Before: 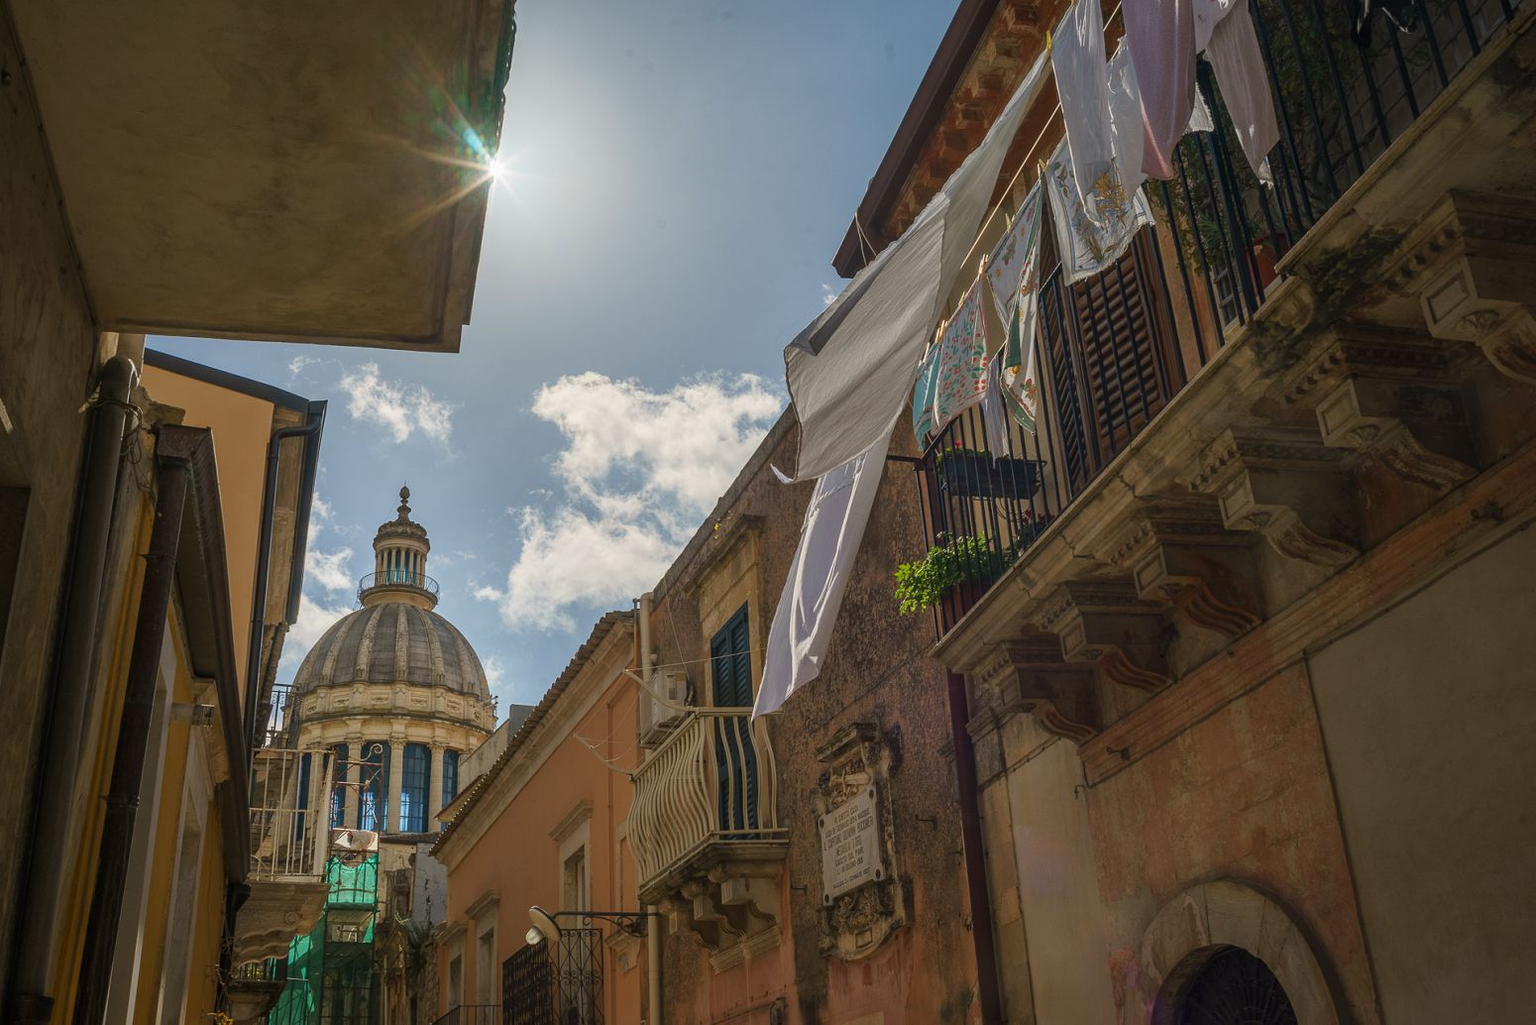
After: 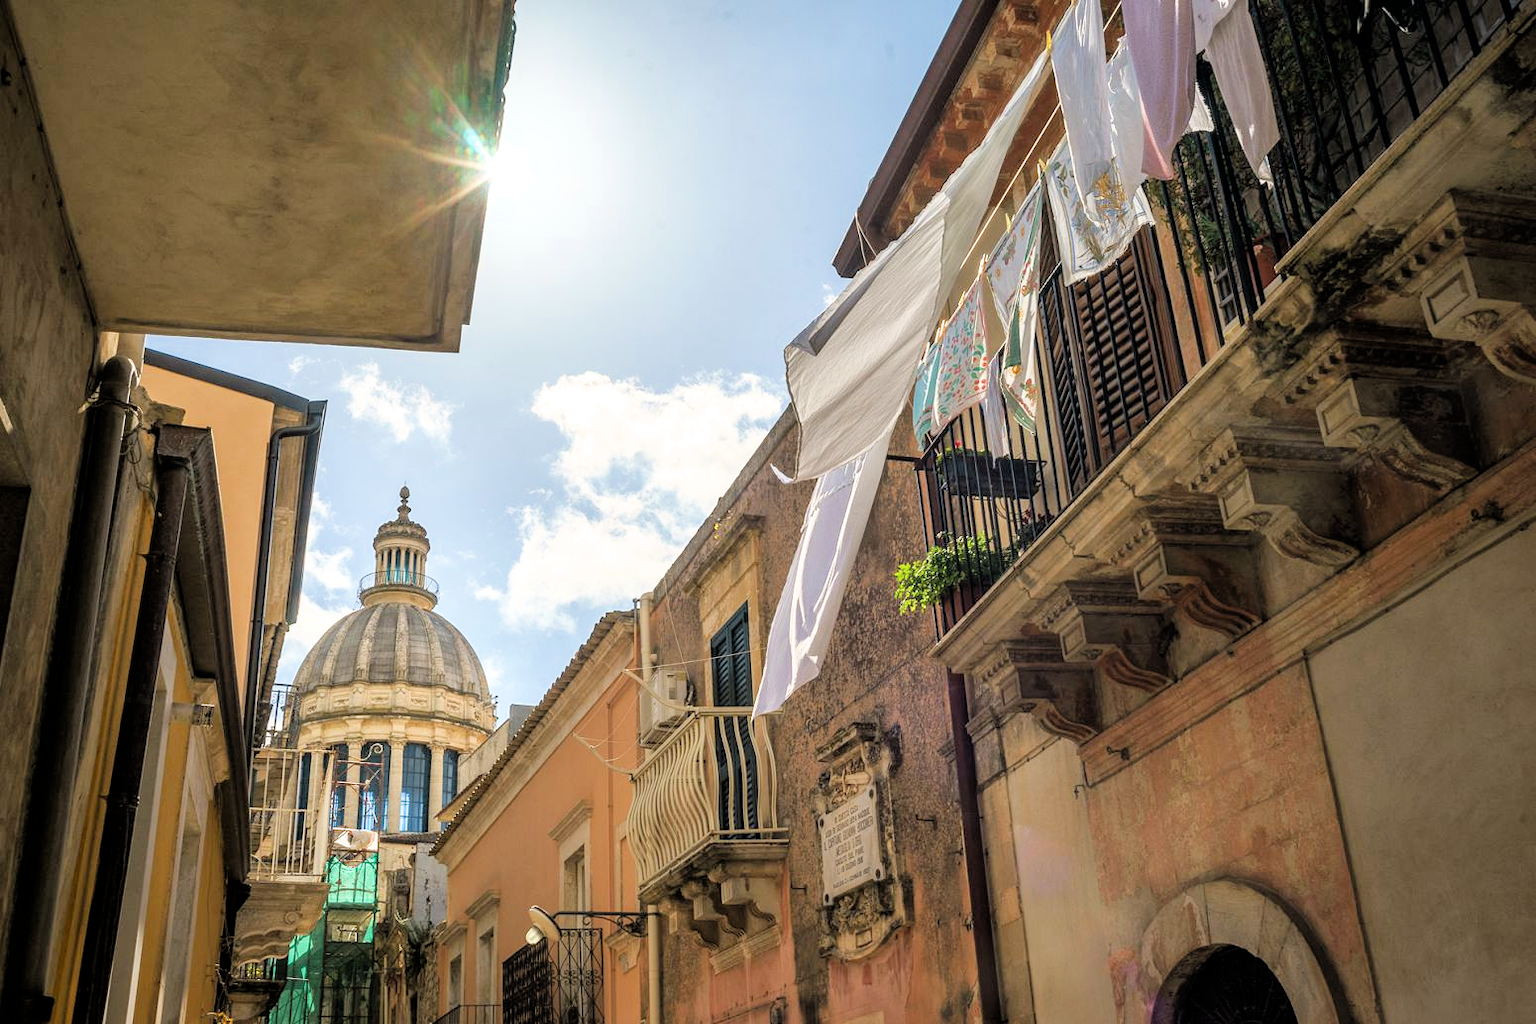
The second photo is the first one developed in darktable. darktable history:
filmic rgb: black relative exposure -3.86 EV, white relative exposure 3.48 EV, hardness 2.63, contrast 1.103
exposure: black level correction 0, exposure 1.5 EV, compensate highlight preservation false
